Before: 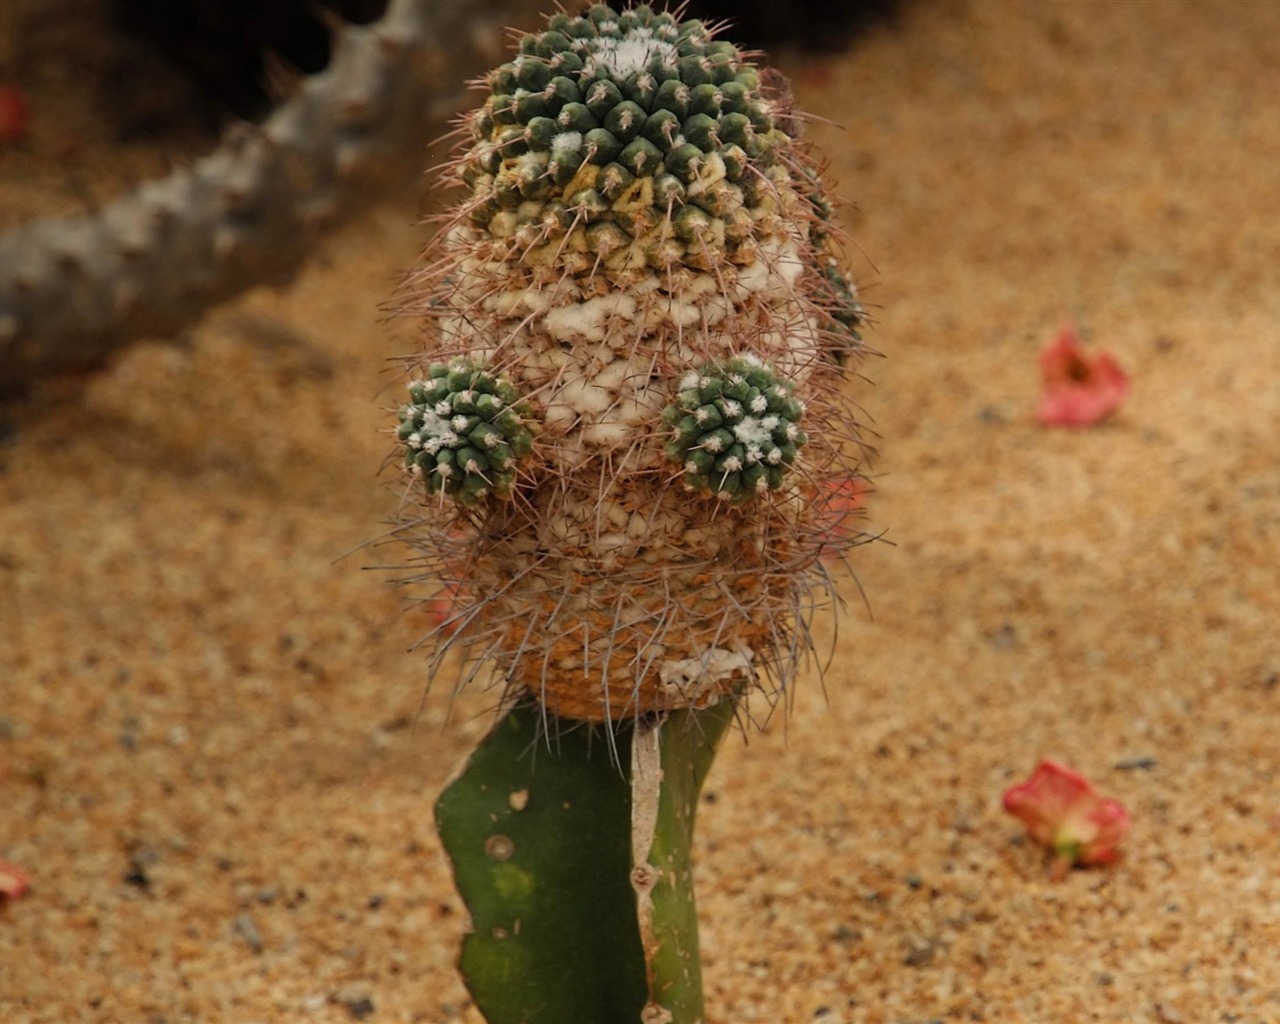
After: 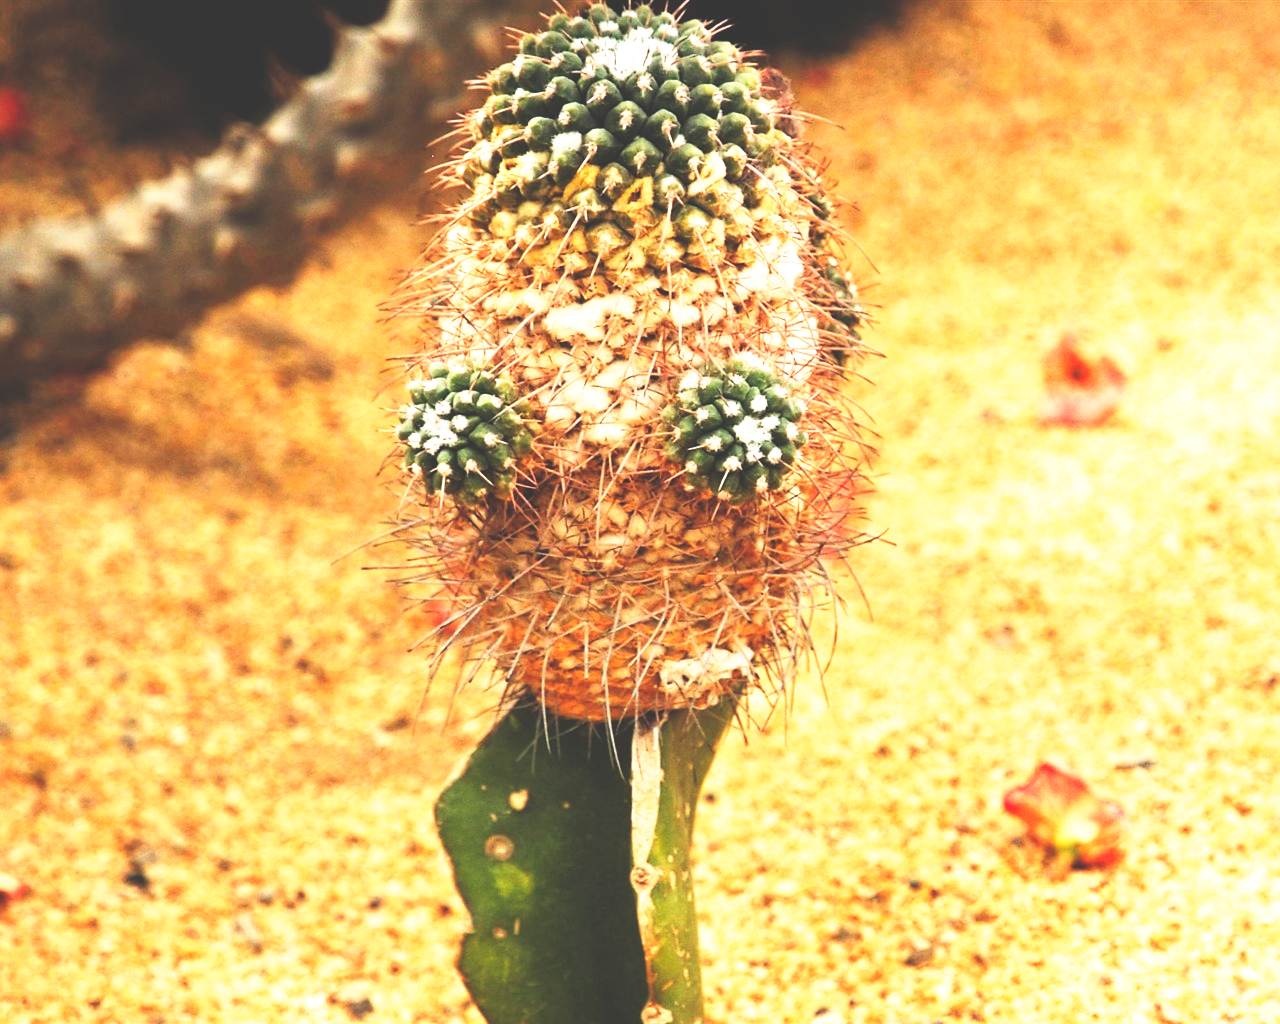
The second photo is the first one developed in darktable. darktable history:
exposure: black level correction 0, exposure 1.47 EV, compensate highlight preservation false
base curve: curves: ch0 [(0, 0.036) (0.007, 0.037) (0.604, 0.887) (1, 1)], preserve colors none
